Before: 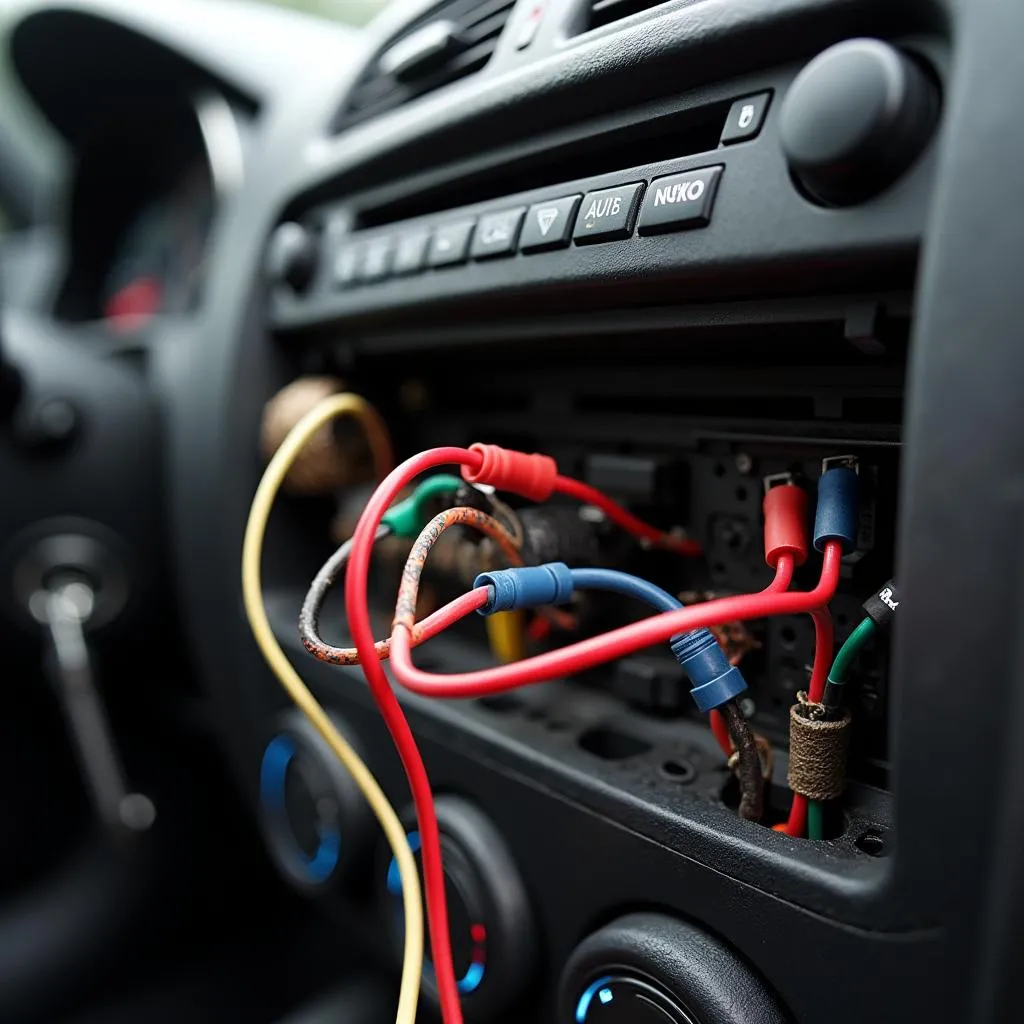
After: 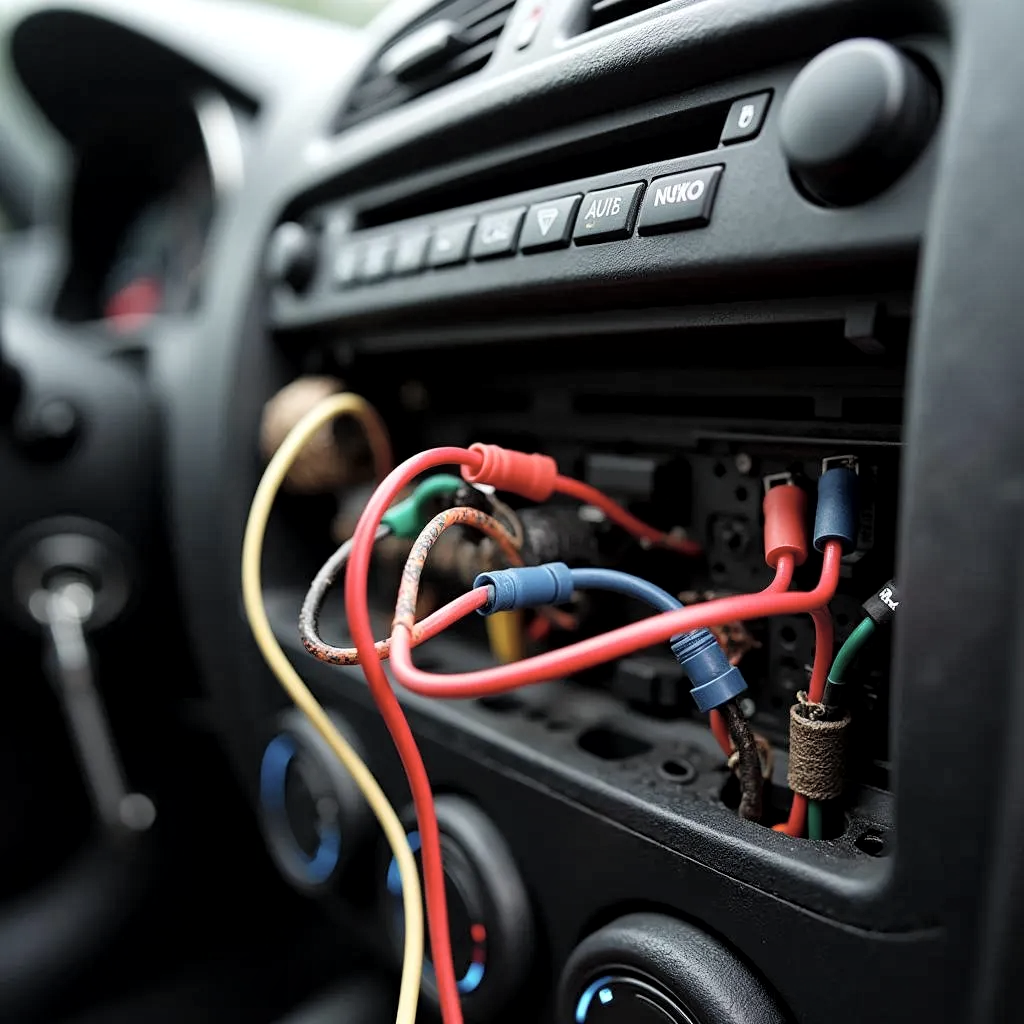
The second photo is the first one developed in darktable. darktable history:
global tonemap: drago (1, 100), detail 1
exposure: black level correction 0, exposure -0.766 EV, compensate highlight preservation false
